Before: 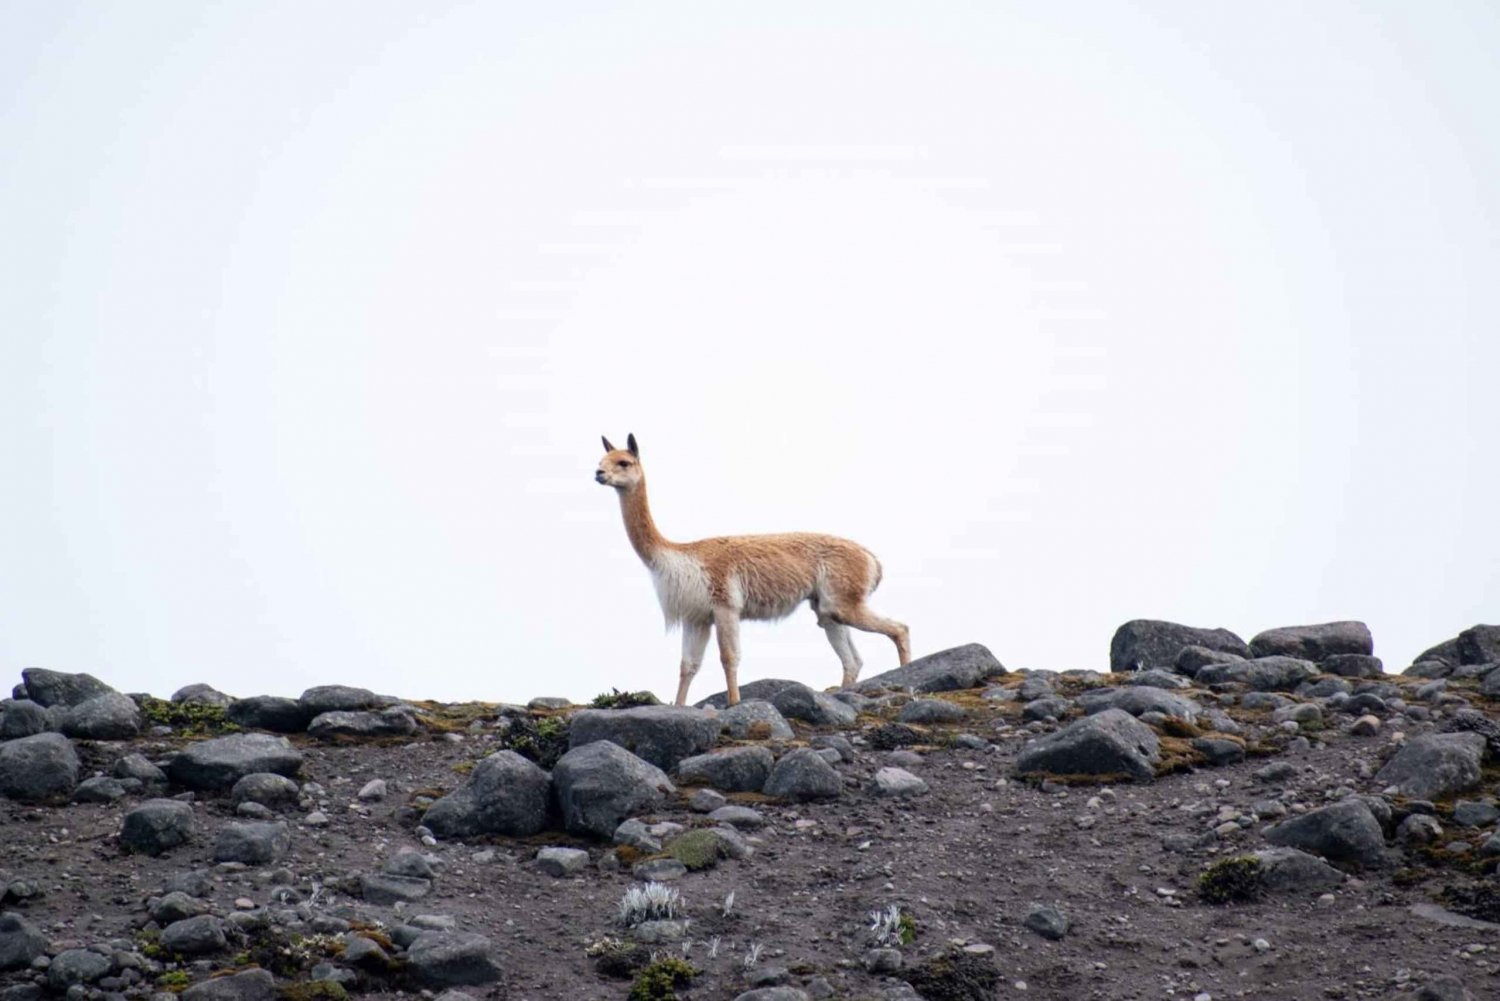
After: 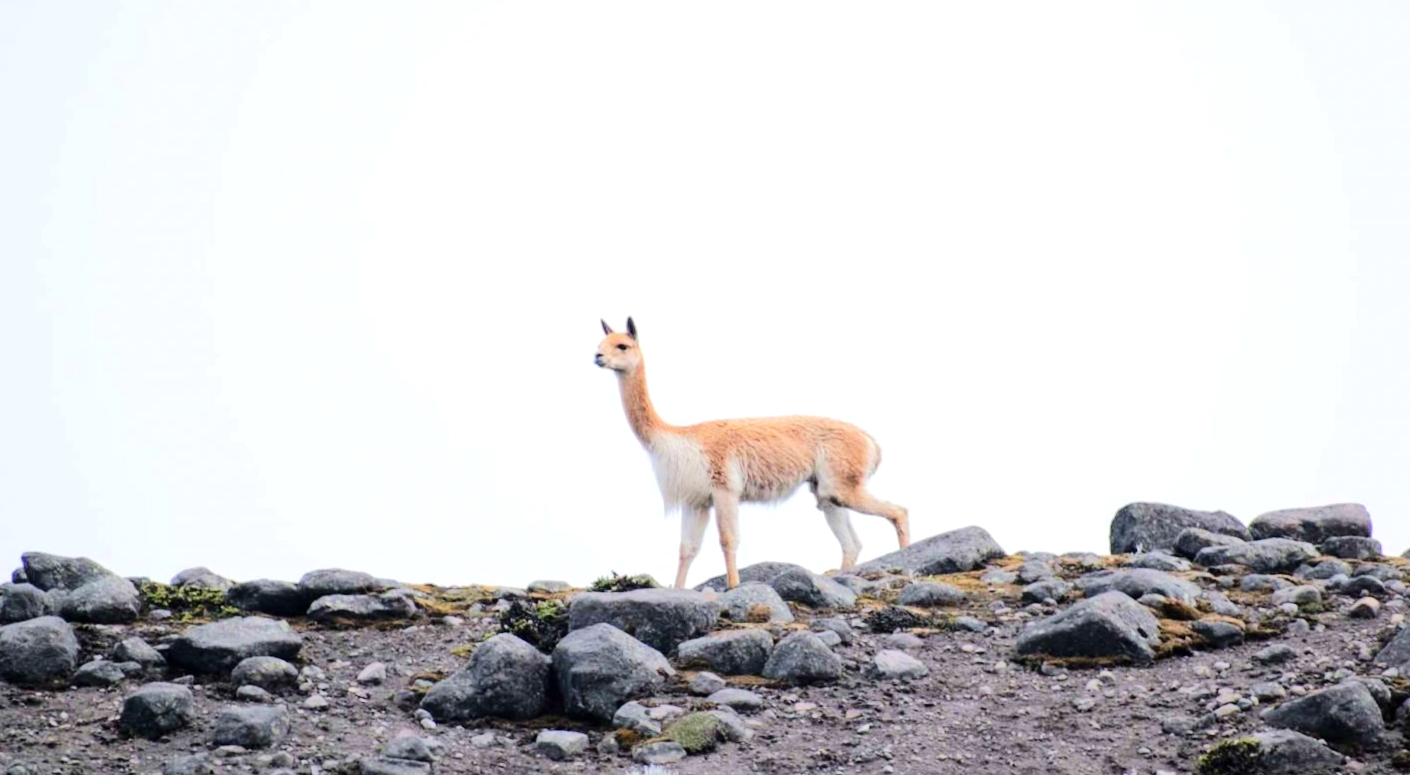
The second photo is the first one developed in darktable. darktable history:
crop and rotate: angle 0.067°, top 11.716%, right 5.804%, bottom 10.677%
tone equalizer: -7 EV 0.152 EV, -6 EV 0.584 EV, -5 EV 1.16 EV, -4 EV 1.36 EV, -3 EV 1.18 EV, -2 EV 0.6 EV, -1 EV 0.159 EV, edges refinement/feathering 500, mask exposure compensation -1.57 EV, preserve details no
